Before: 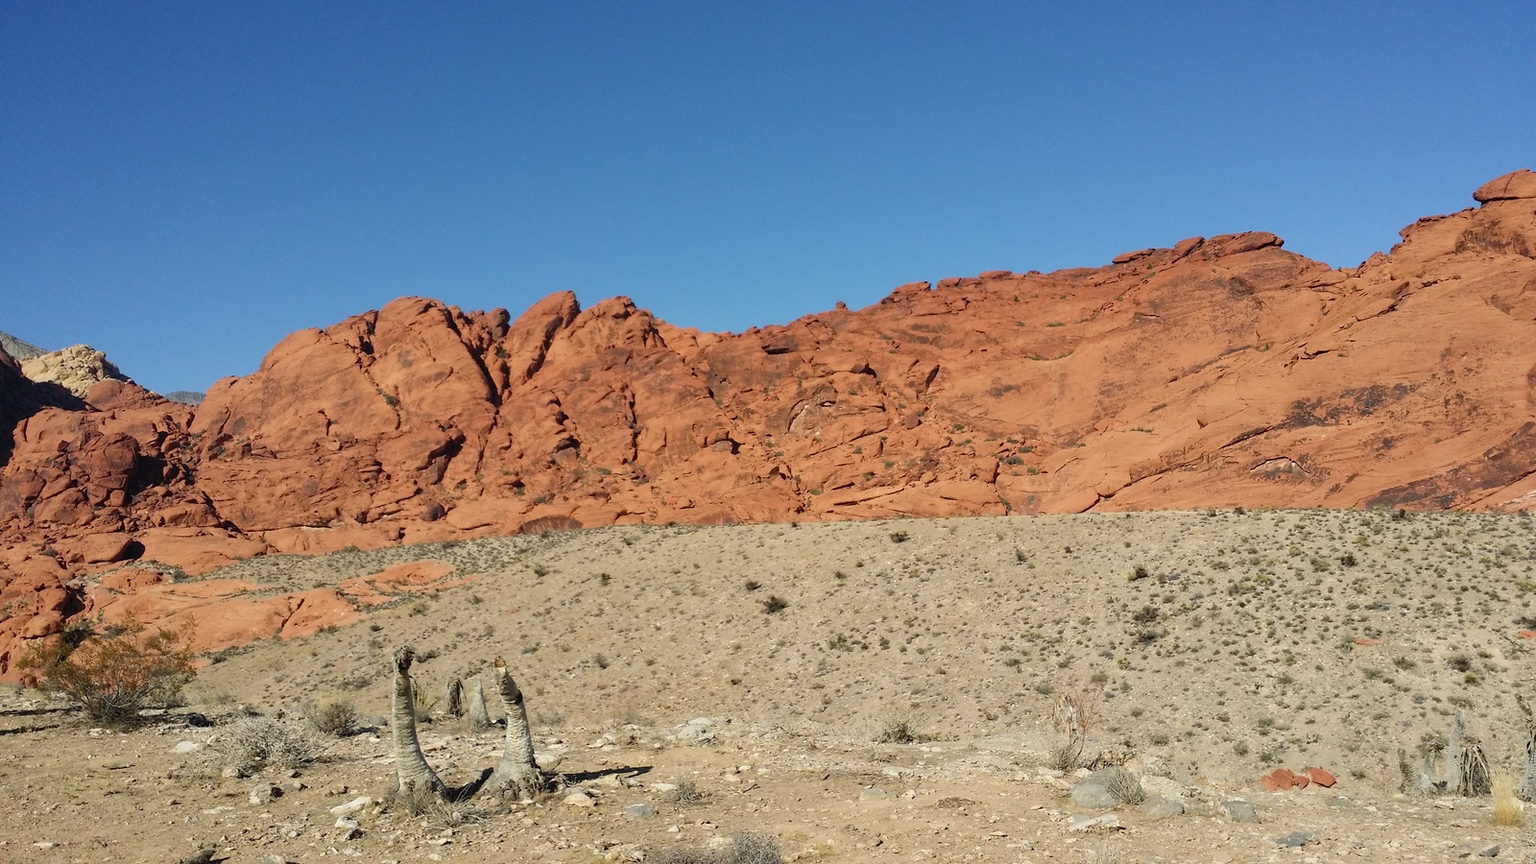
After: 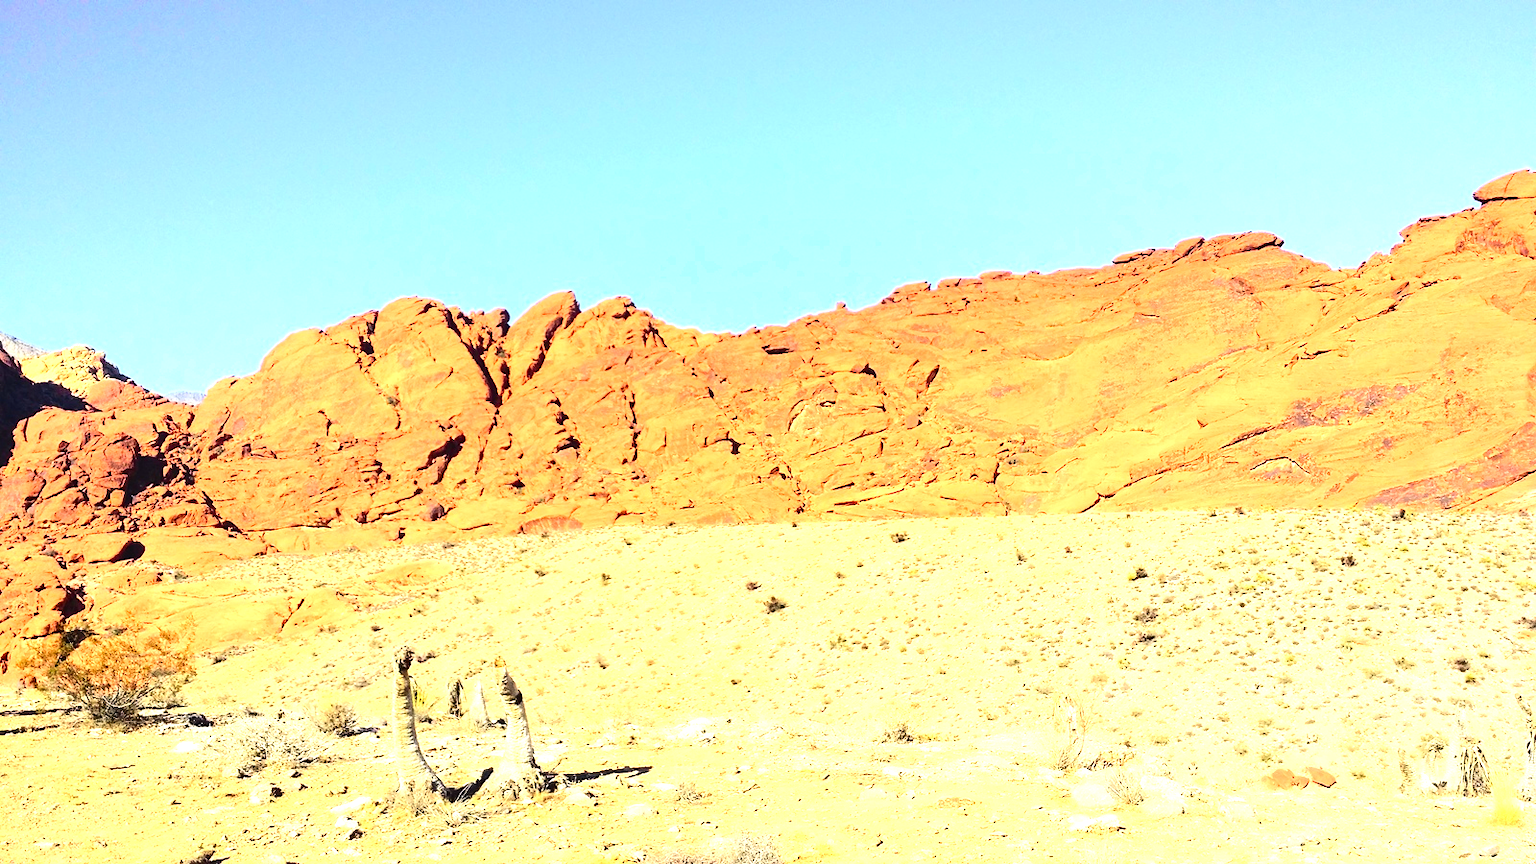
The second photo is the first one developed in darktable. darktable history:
tone curve: curves: ch0 [(0, 0.023) (0.103, 0.087) (0.295, 0.297) (0.445, 0.531) (0.553, 0.665) (0.735, 0.843) (0.994, 1)]; ch1 [(0, 0) (0.414, 0.395) (0.447, 0.447) (0.485, 0.495) (0.512, 0.523) (0.542, 0.581) (0.581, 0.632) (0.646, 0.715) (1, 1)]; ch2 [(0, 0) (0.369, 0.388) (0.449, 0.431) (0.478, 0.471) (0.516, 0.517) (0.579, 0.624) (0.674, 0.775) (1, 1)], color space Lab, independent channels, preserve colors none
exposure: black level correction 0, exposure 1.388 EV, compensate exposure bias true, compensate highlight preservation false
tone equalizer: -8 EV -0.75 EV, -7 EV -0.7 EV, -6 EV -0.6 EV, -5 EV -0.4 EV, -3 EV 0.4 EV, -2 EV 0.6 EV, -1 EV 0.7 EV, +0 EV 0.75 EV, edges refinement/feathering 500, mask exposure compensation -1.57 EV, preserve details no
